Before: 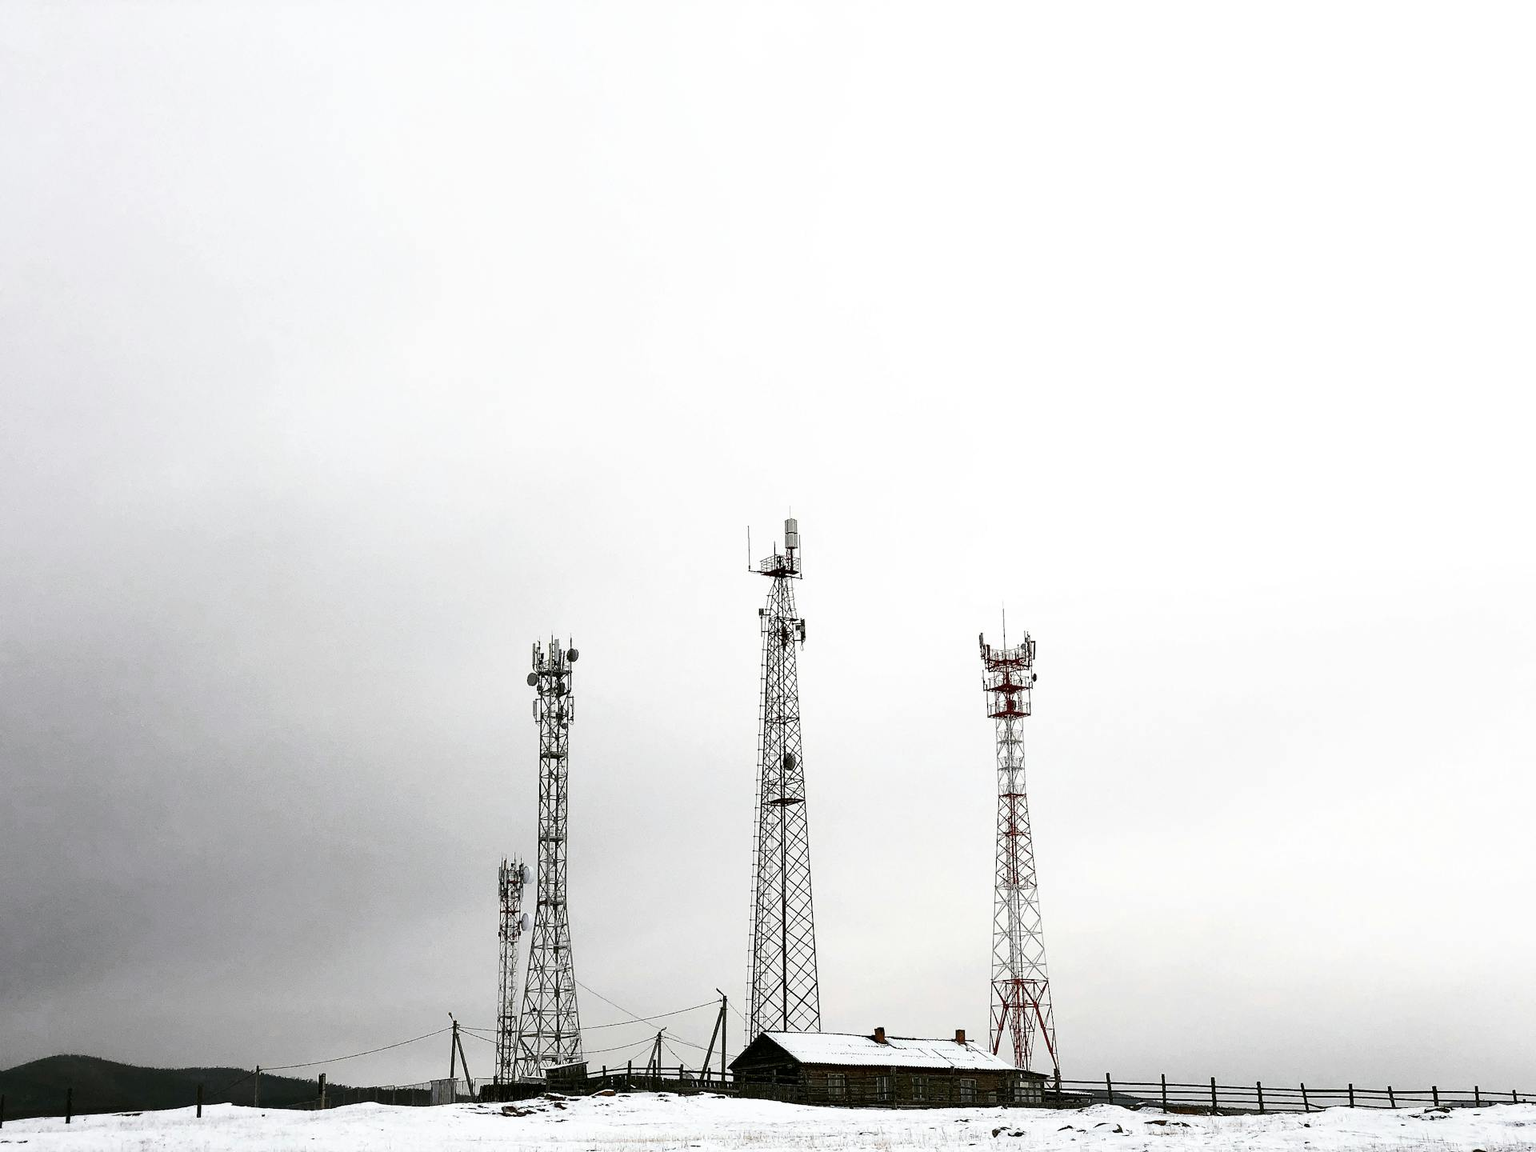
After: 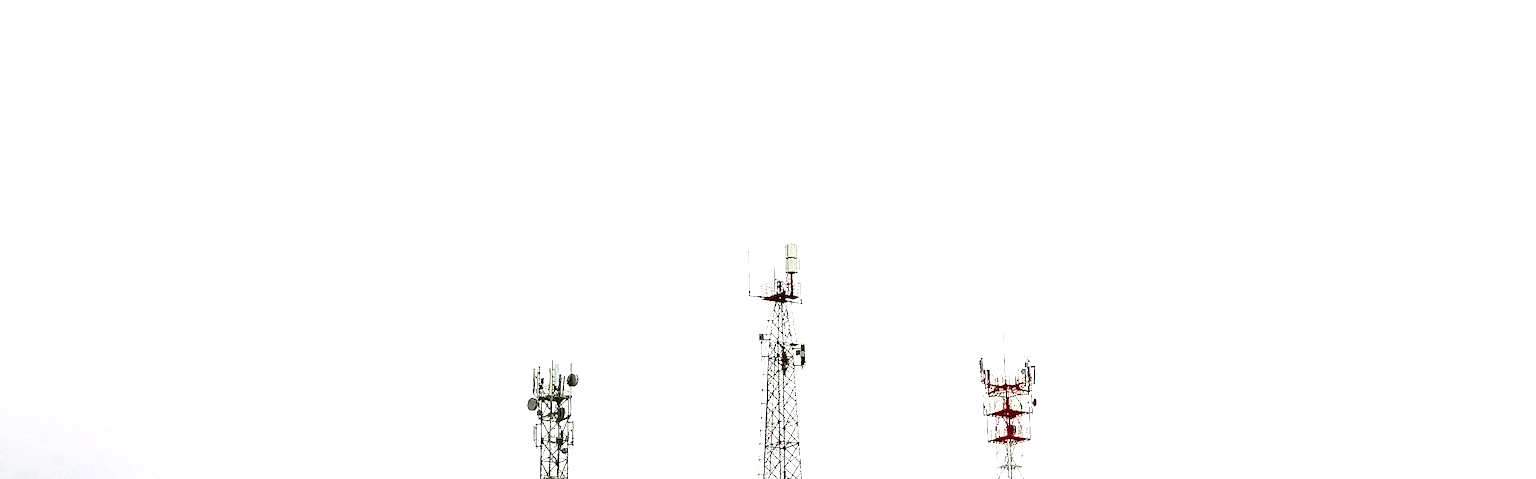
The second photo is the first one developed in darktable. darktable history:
exposure: black level correction 0, exposure 1.2 EV, compensate exposure bias true, compensate highlight preservation false
crop and rotate: top 23.911%, bottom 34.466%
contrast brightness saturation: contrast 0.264, brightness 0.022, saturation 0.852
tone equalizer: -7 EV 0.164 EV, -6 EV 0.629 EV, -5 EV 1.15 EV, -4 EV 1.32 EV, -3 EV 1.17 EV, -2 EV 0.6 EV, -1 EV 0.148 EV
